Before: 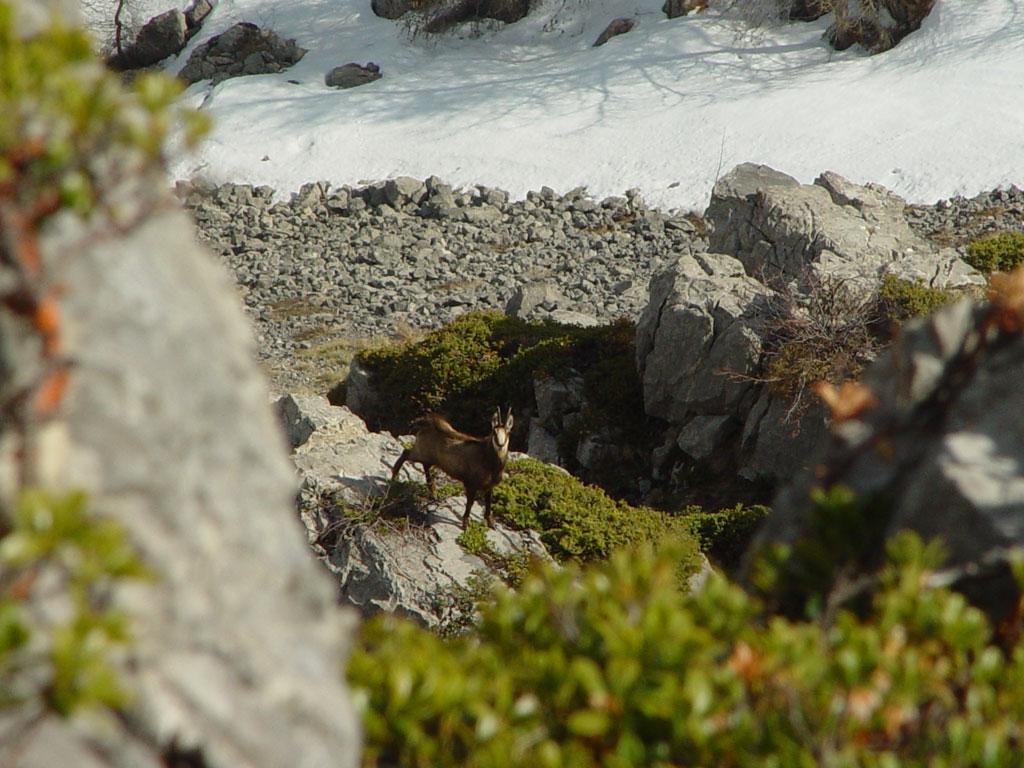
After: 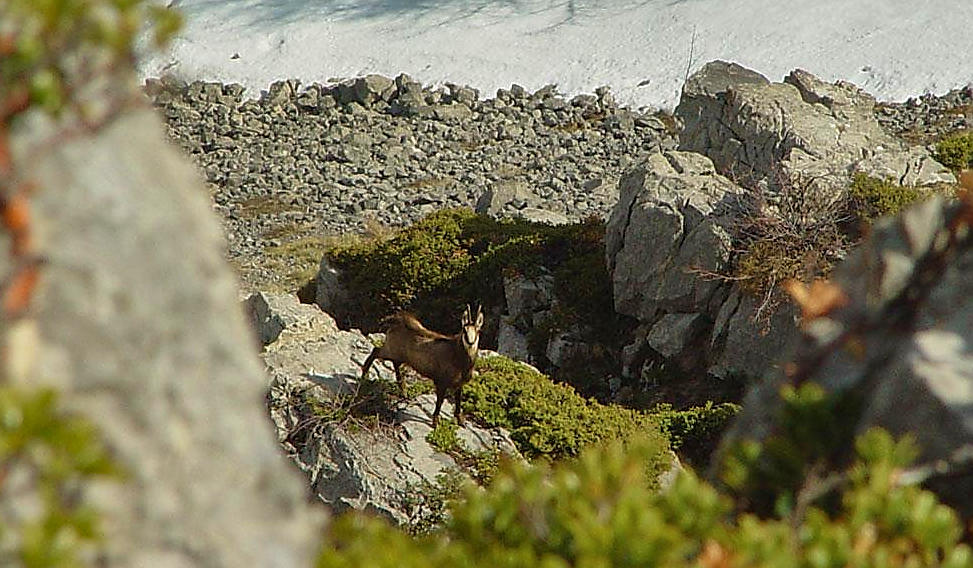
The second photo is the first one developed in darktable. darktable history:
sharpen: radius 1.4, amount 1.25, threshold 0.7
crop and rotate: left 2.991%, top 13.302%, right 1.981%, bottom 12.636%
velvia: strength 27%
tone equalizer: on, module defaults
rgb curve: curves: ch0 [(0, 0) (0.053, 0.068) (0.122, 0.128) (1, 1)]
shadows and highlights: white point adjustment 0.1, highlights -70, soften with gaussian
color balance rgb: on, module defaults
